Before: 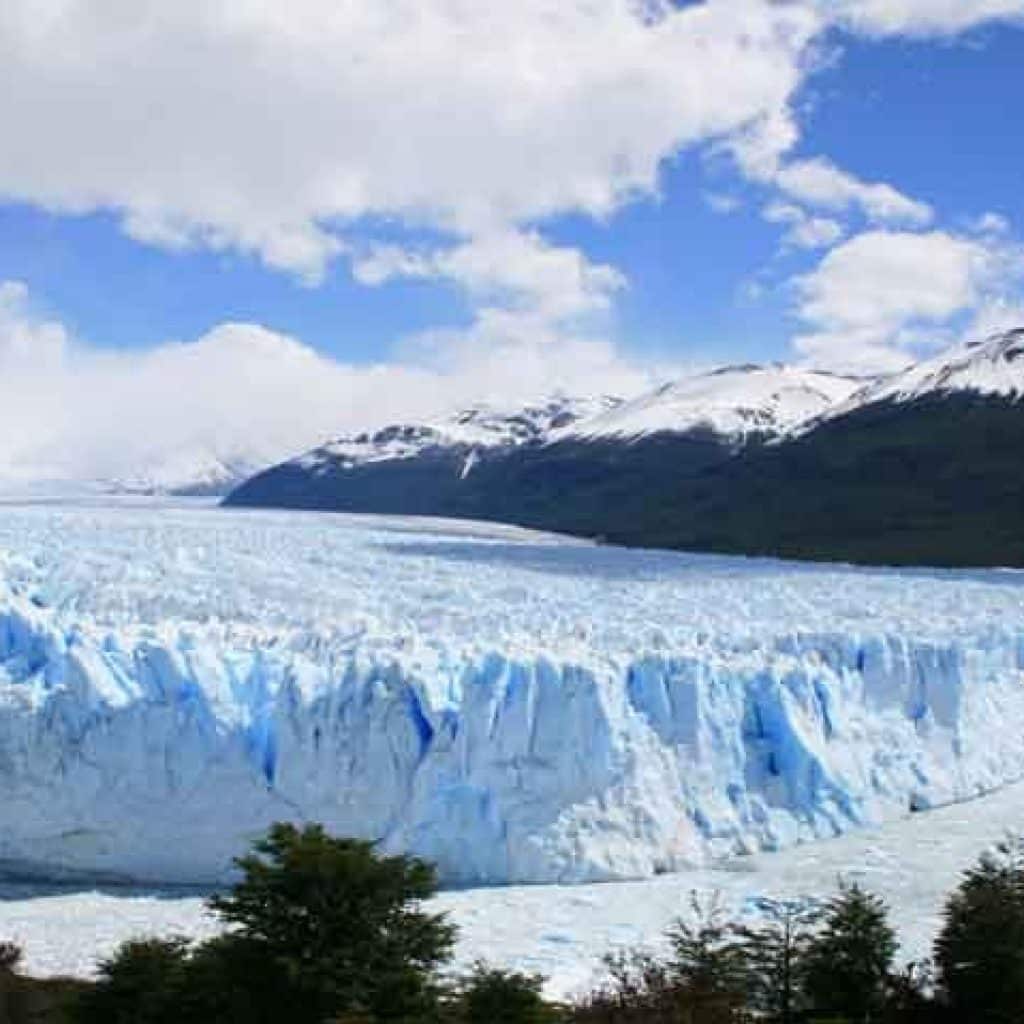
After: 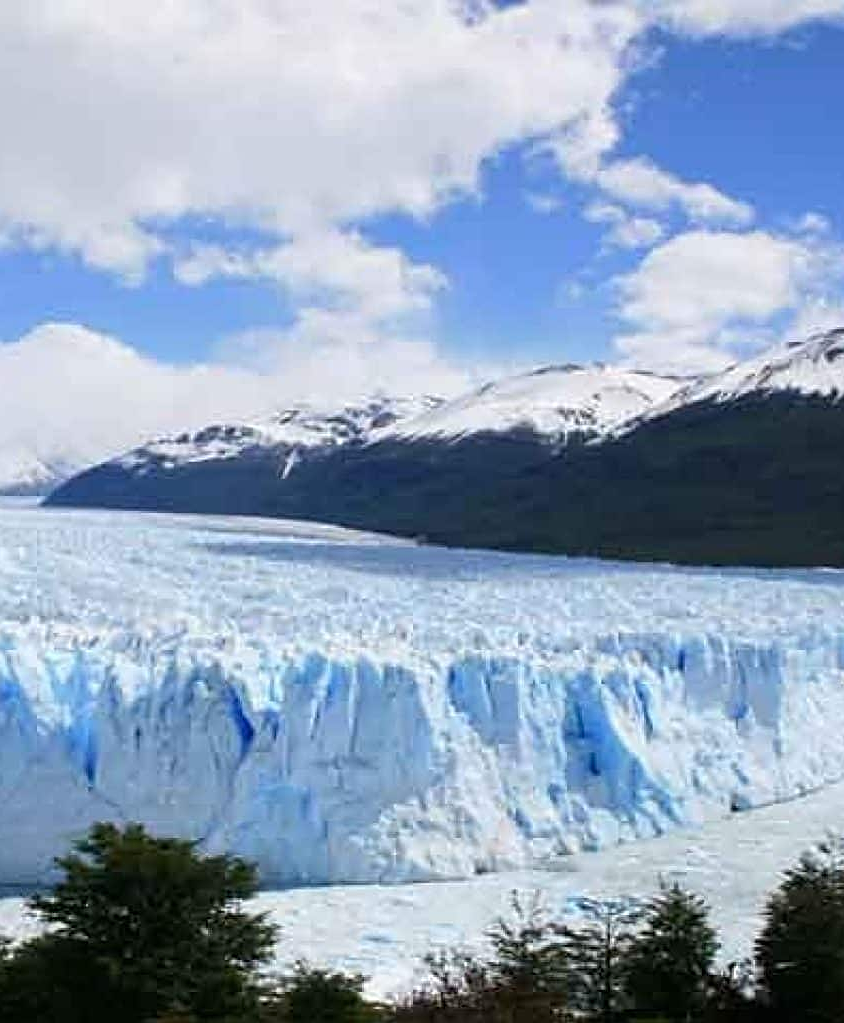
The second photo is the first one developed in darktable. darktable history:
crop: left 17.567%, bottom 0.031%
sharpen: on, module defaults
